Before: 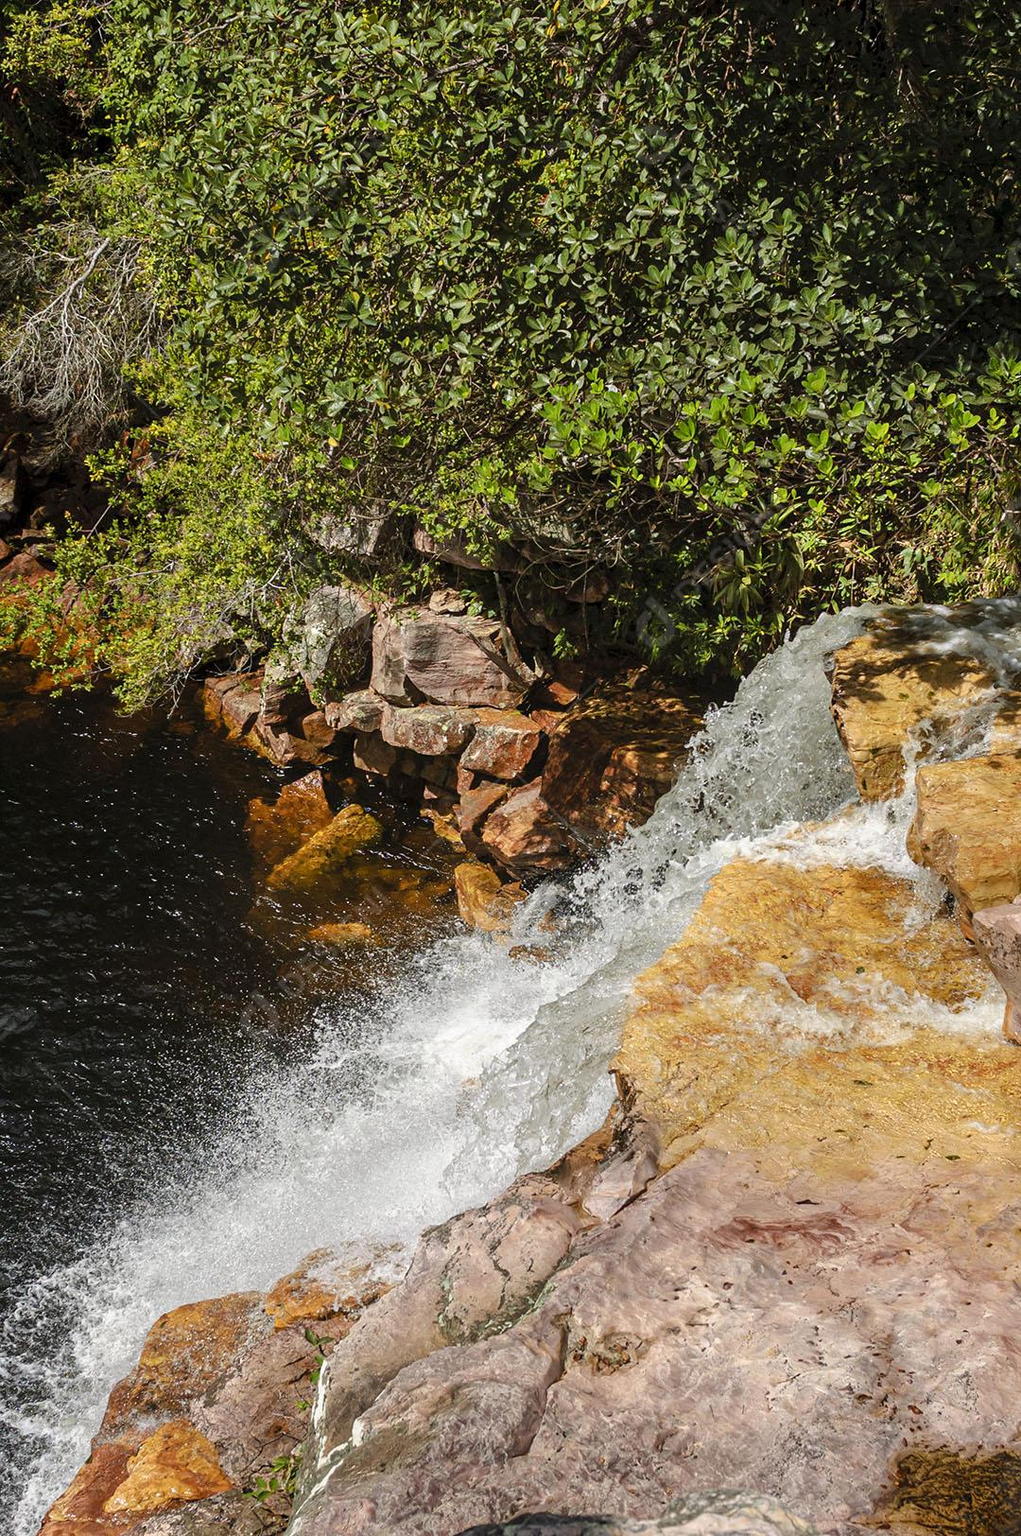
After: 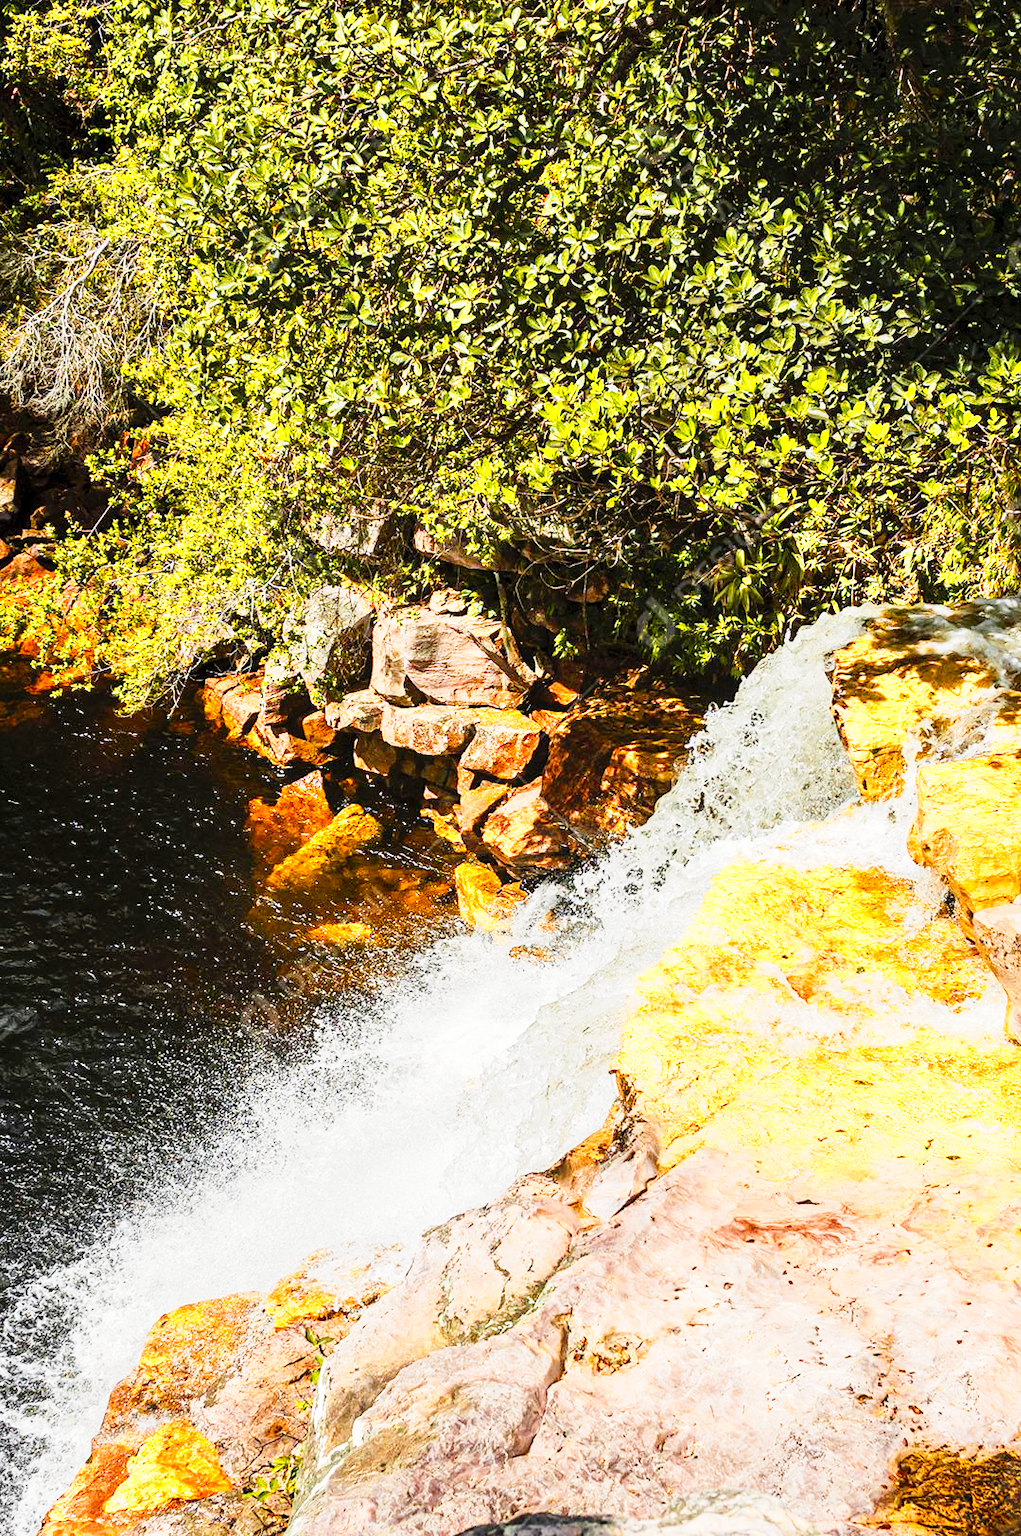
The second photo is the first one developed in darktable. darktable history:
color zones: curves: ch0 [(0, 0.511) (0.143, 0.531) (0.286, 0.56) (0.429, 0.5) (0.571, 0.5) (0.714, 0.5) (0.857, 0.5) (1, 0.5)]; ch1 [(0, 0.525) (0.143, 0.705) (0.286, 0.715) (0.429, 0.35) (0.571, 0.35) (0.714, 0.35) (0.857, 0.4) (1, 0.4)]; ch2 [(0, 0.572) (0.143, 0.512) (0.286, 0.473) (0.429, 0.45) (0.571, 0.5) (0.714, 0.5) (0.857, 0.518) (1, 0.518)]
tone curve: curves: ch0 [(0, 0) (0.003, 0.003) (0.011, 0.012) (0.025, 0.027) (0.044, 0.048) (0.069, 0.074) (0.1, 0.117) (0.136, 0.177) (0.177, 0.246) (0.224, 0.324) (0.277, 0.422) (0.335, 0.531) (0.399, 0.633) (0.468, 0.733) (0.543, 0.824) (0.623, 0.895) (0.709, 0.938) (0.801, 0.961) (0.898, 0.98) (1, 1)], preserve colors none
